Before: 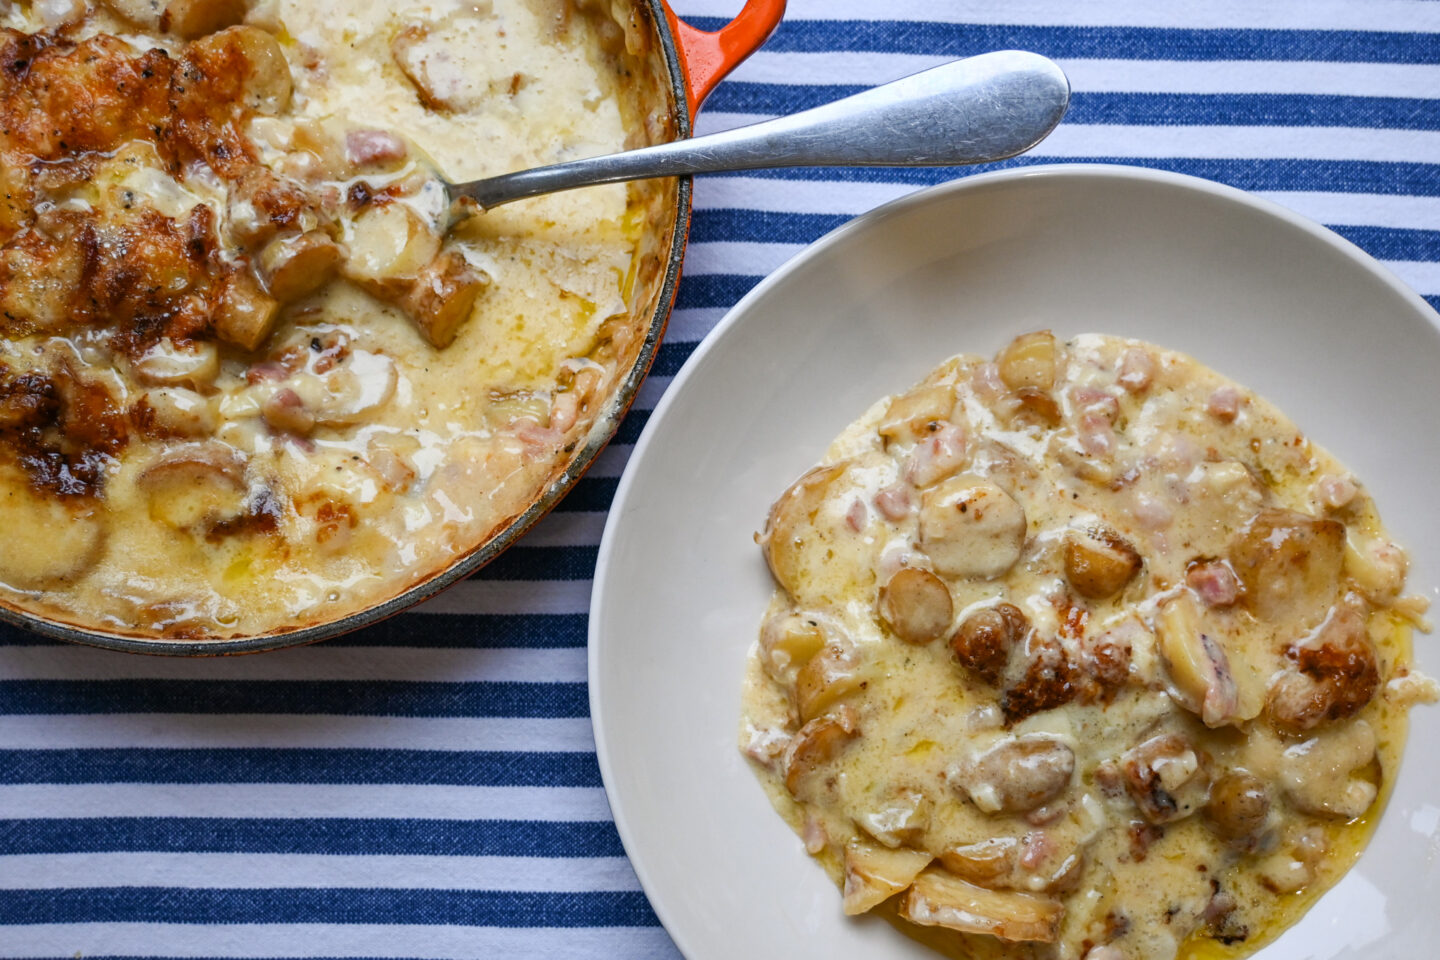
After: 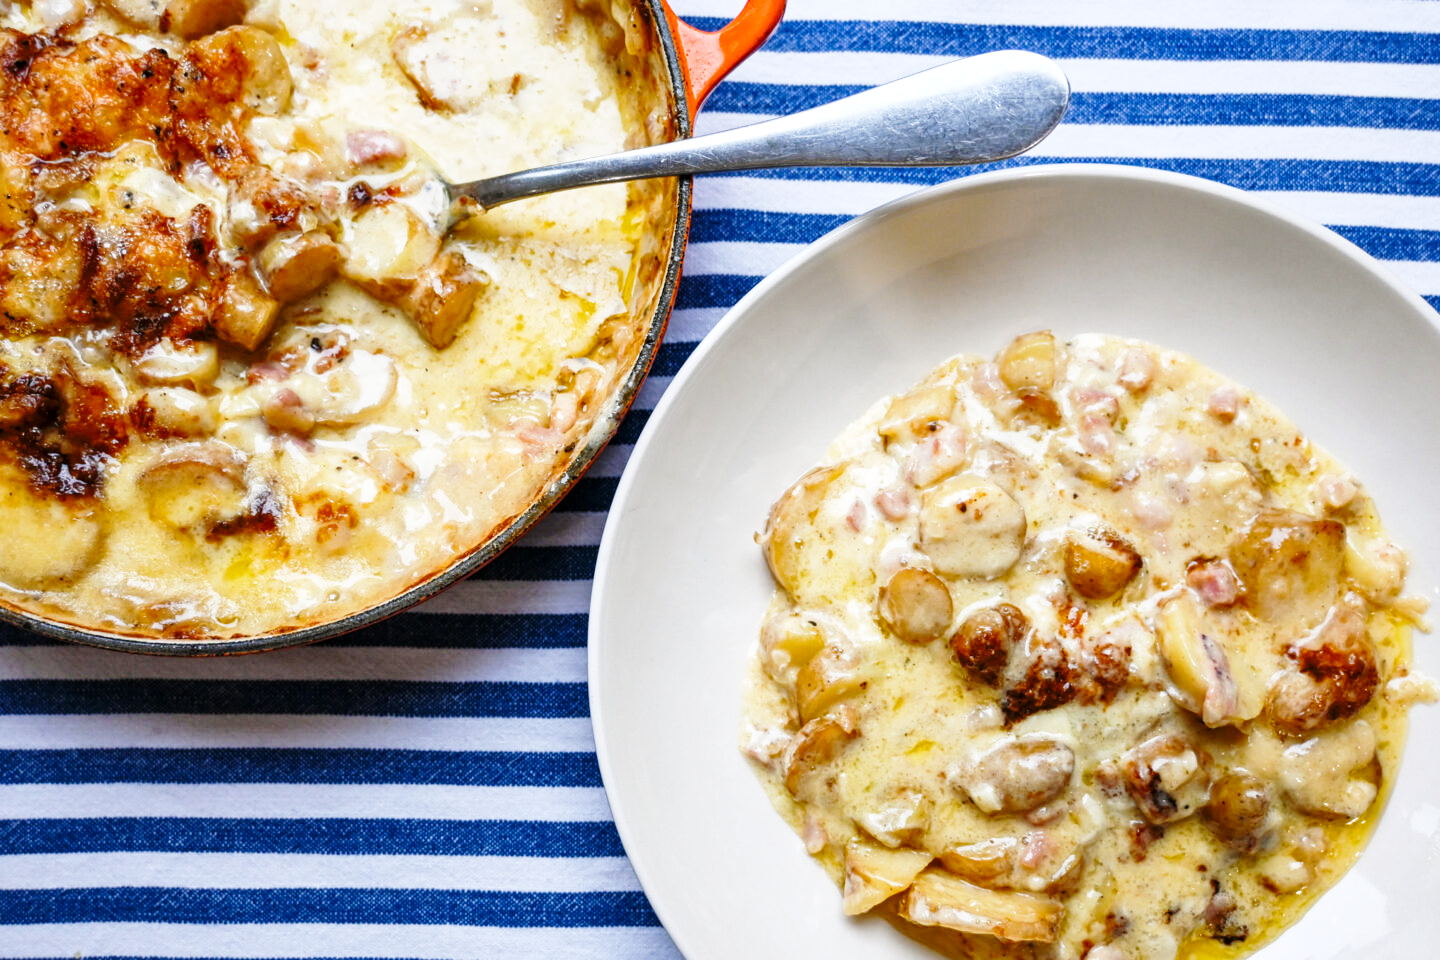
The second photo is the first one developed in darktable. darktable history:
local contrast: highlights 100%, shadows 100%, detail 120%, midtone range 0.2
base curve: curves: ch0 [(0, 0) (0.028, 0.03) (0.121, 0.232) (0.46, 0.748) (0.859, 0.968) (1, 1)], preserve colors none
